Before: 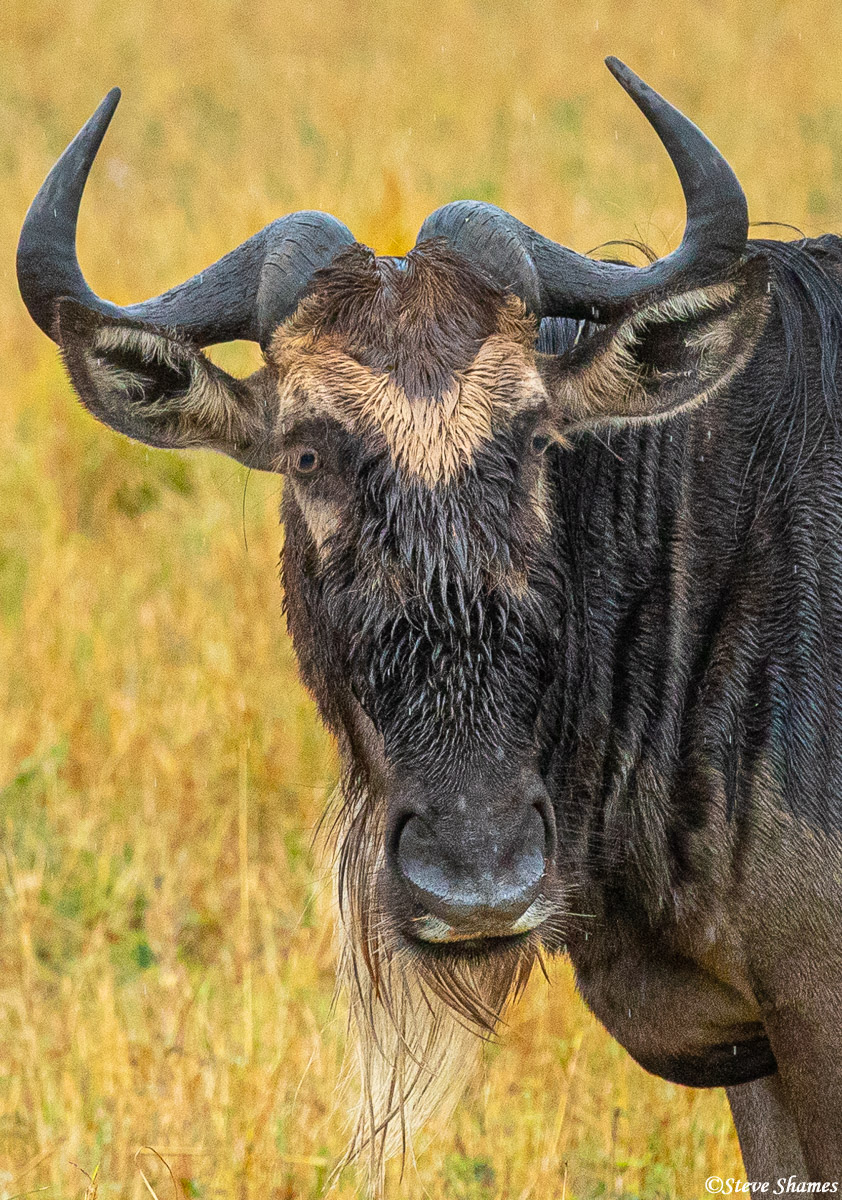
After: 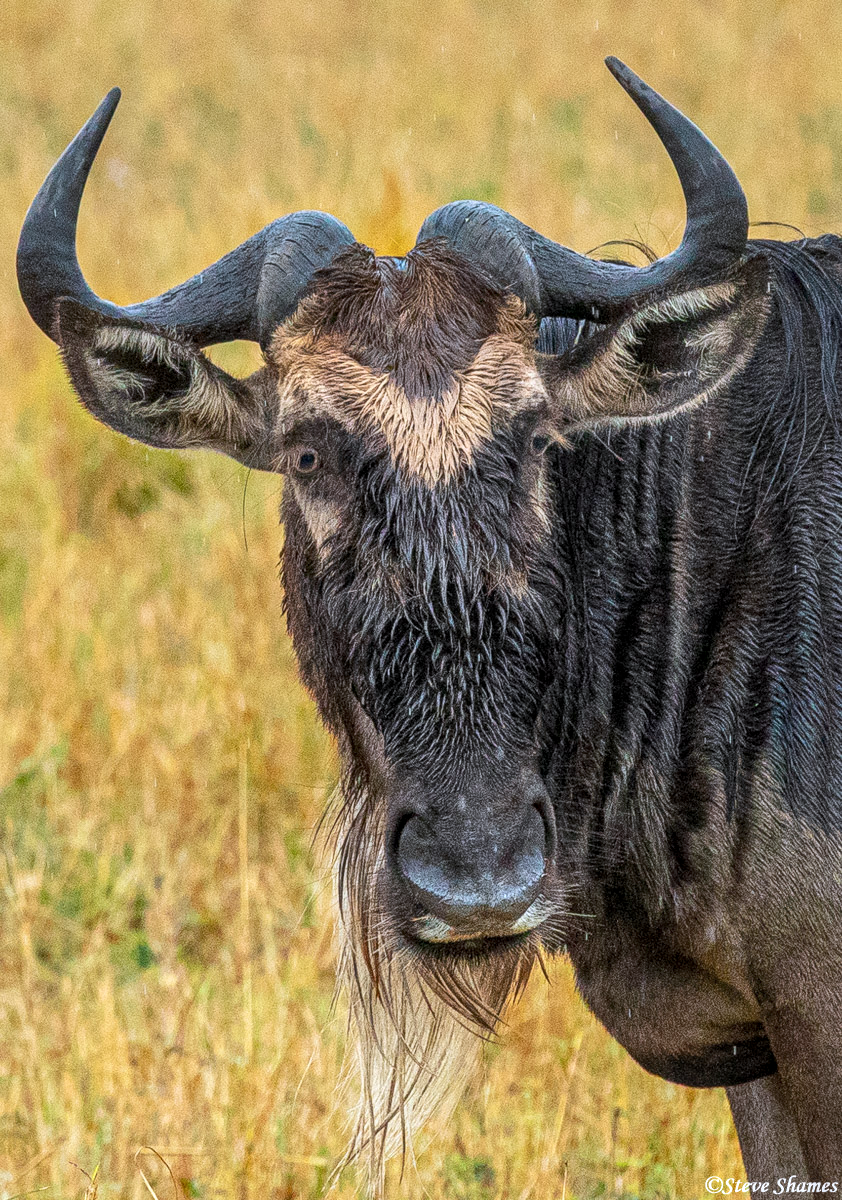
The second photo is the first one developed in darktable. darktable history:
local contrast: on, module defaults
color correction: highlights a* -0.829, highlights b* -8.51
